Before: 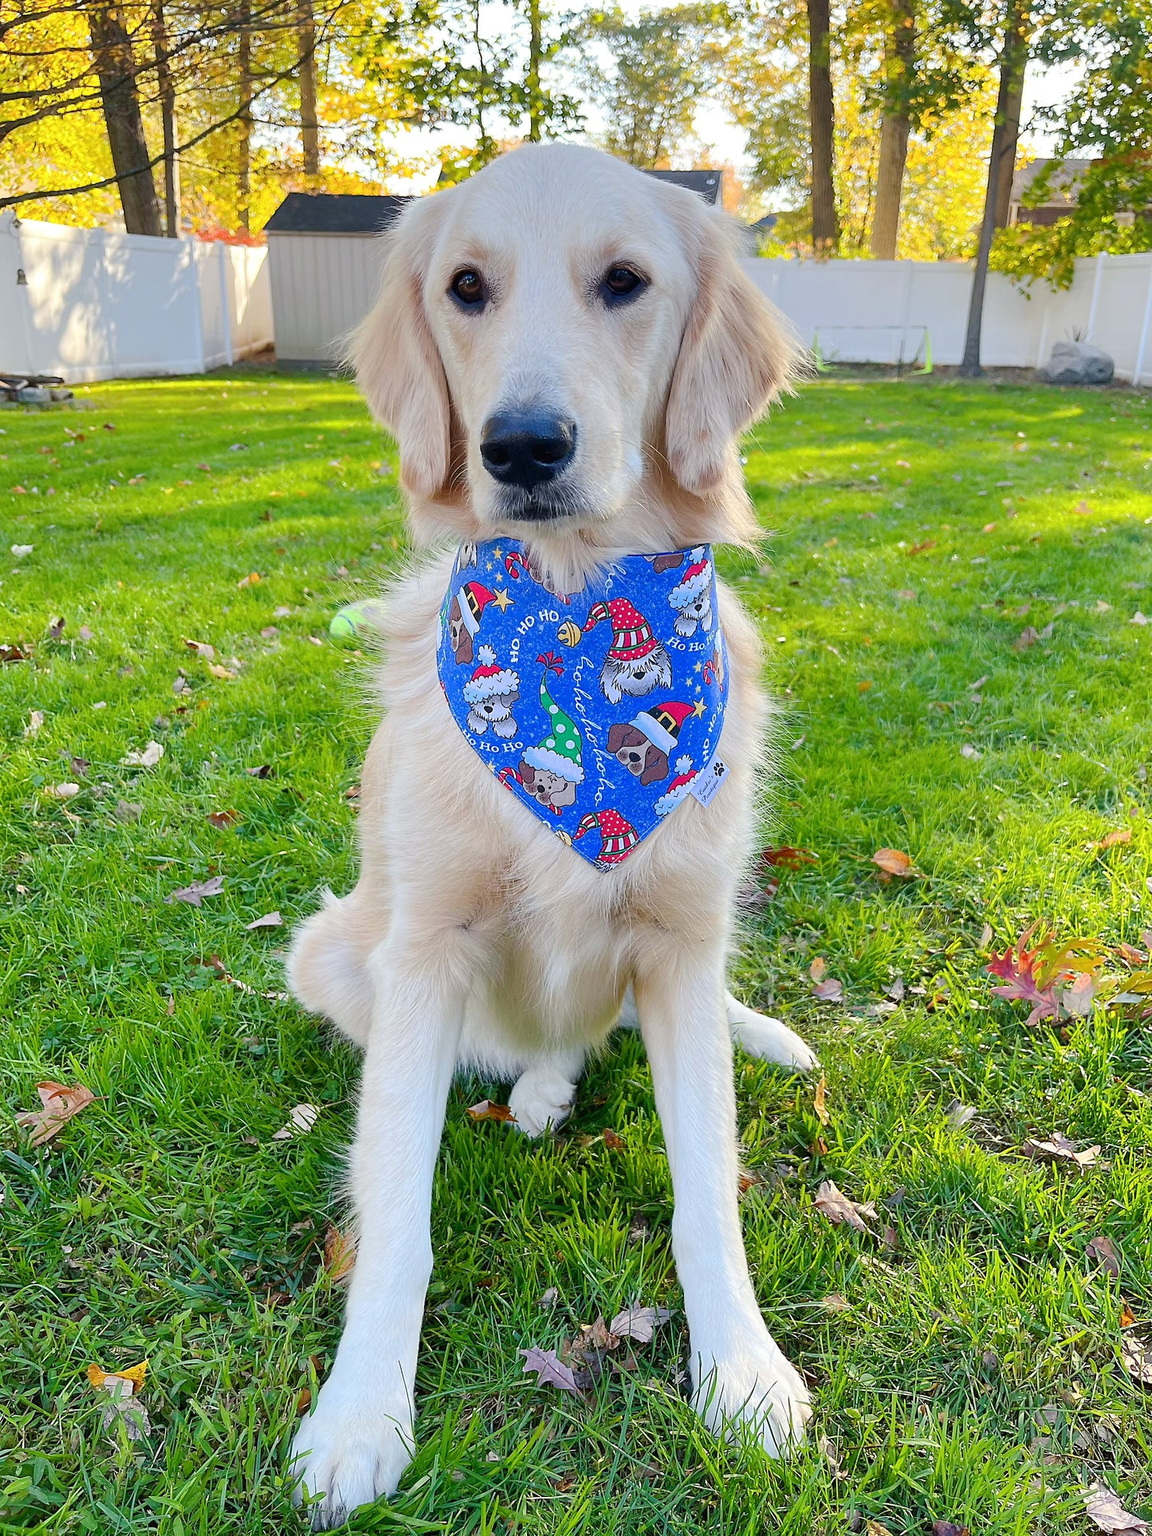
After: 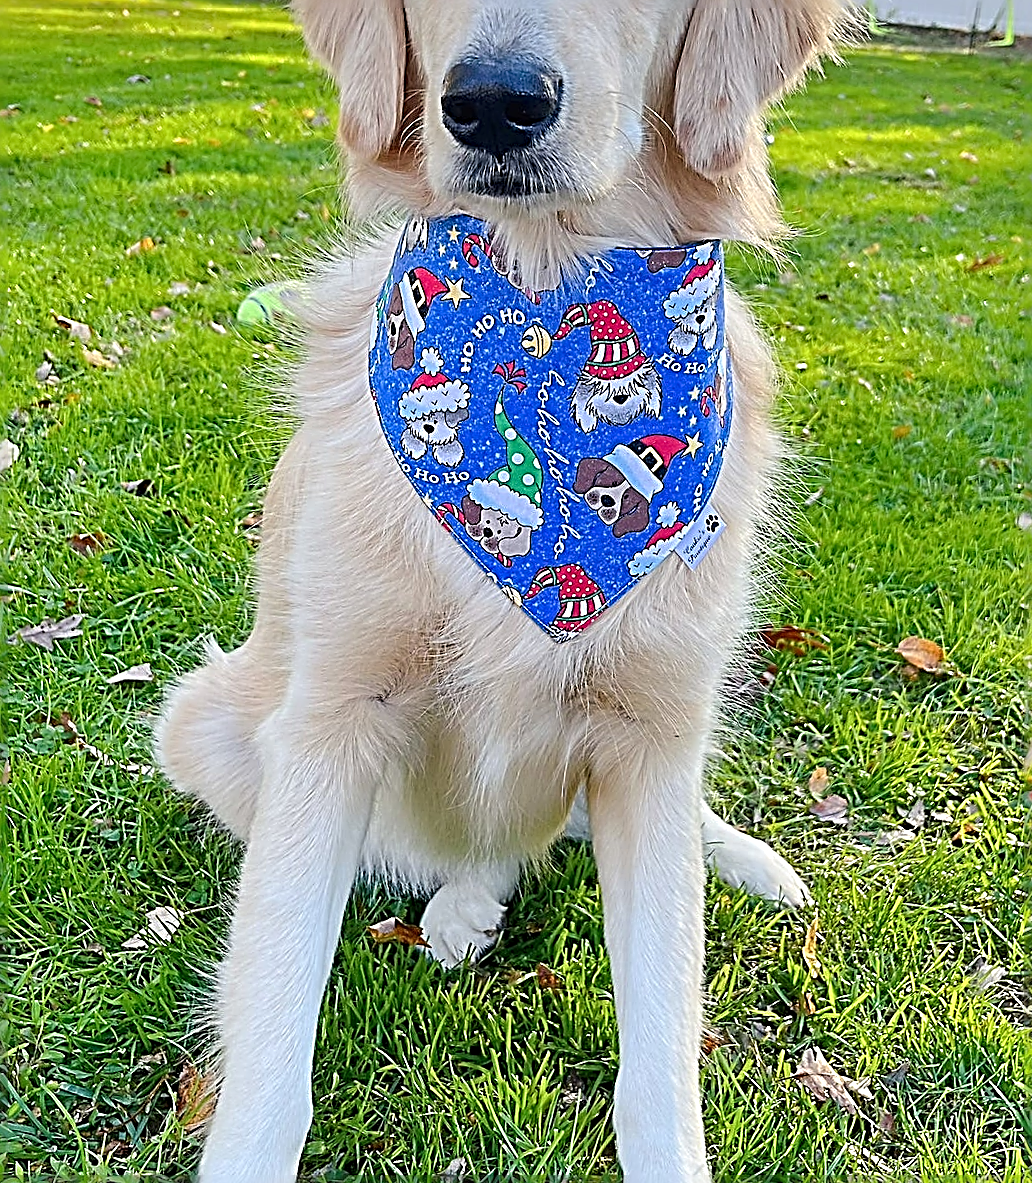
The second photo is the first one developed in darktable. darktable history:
sharpen: radius 3.15, amount 1.73
crop and rotate: angle -3.9°, left 9.859%, top 21.247%, right 12.349%, bottom 11.91%
